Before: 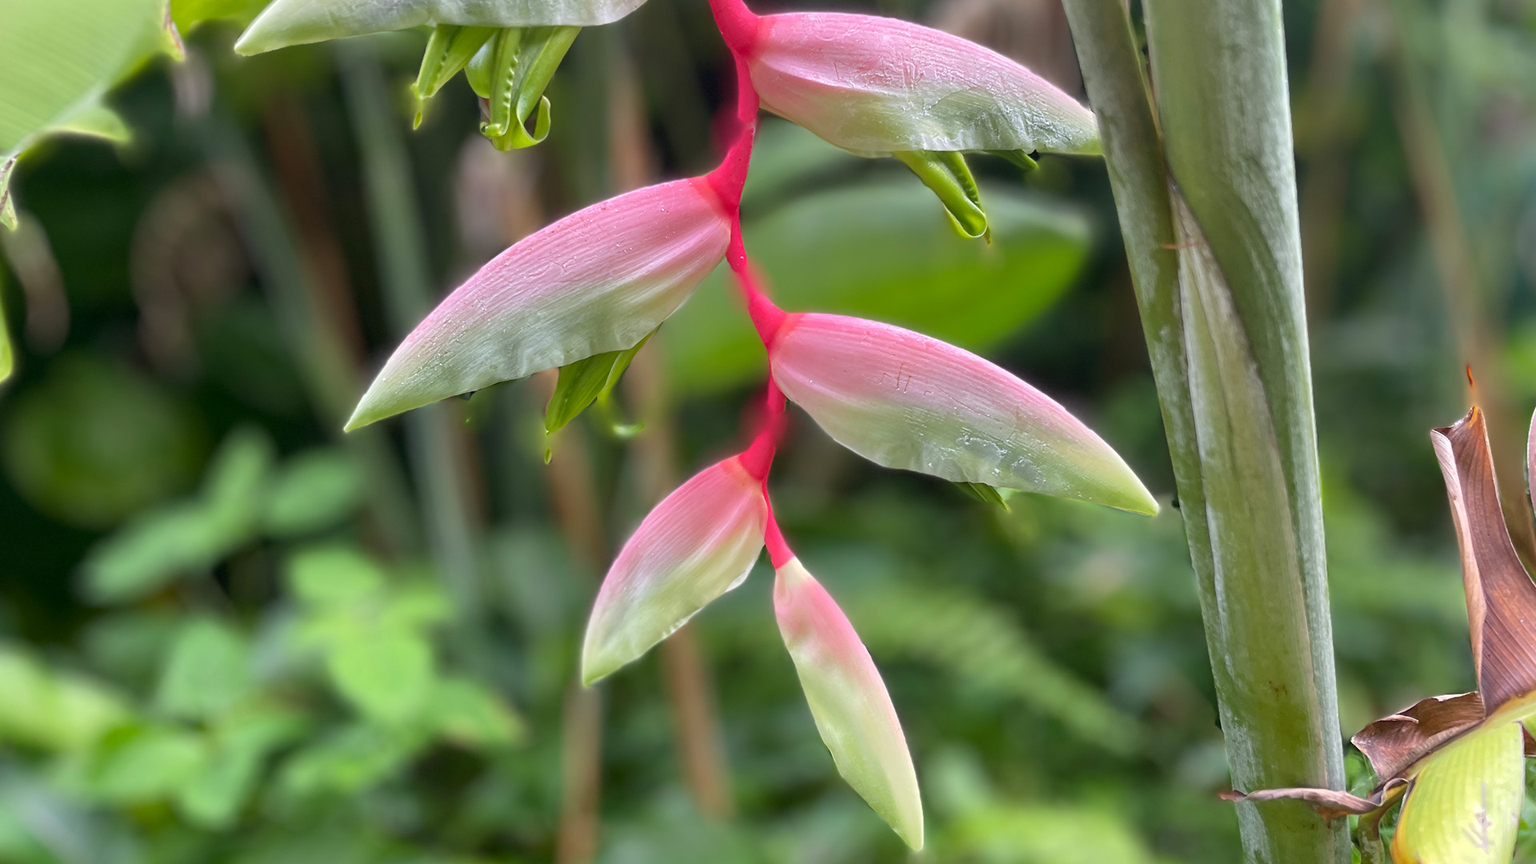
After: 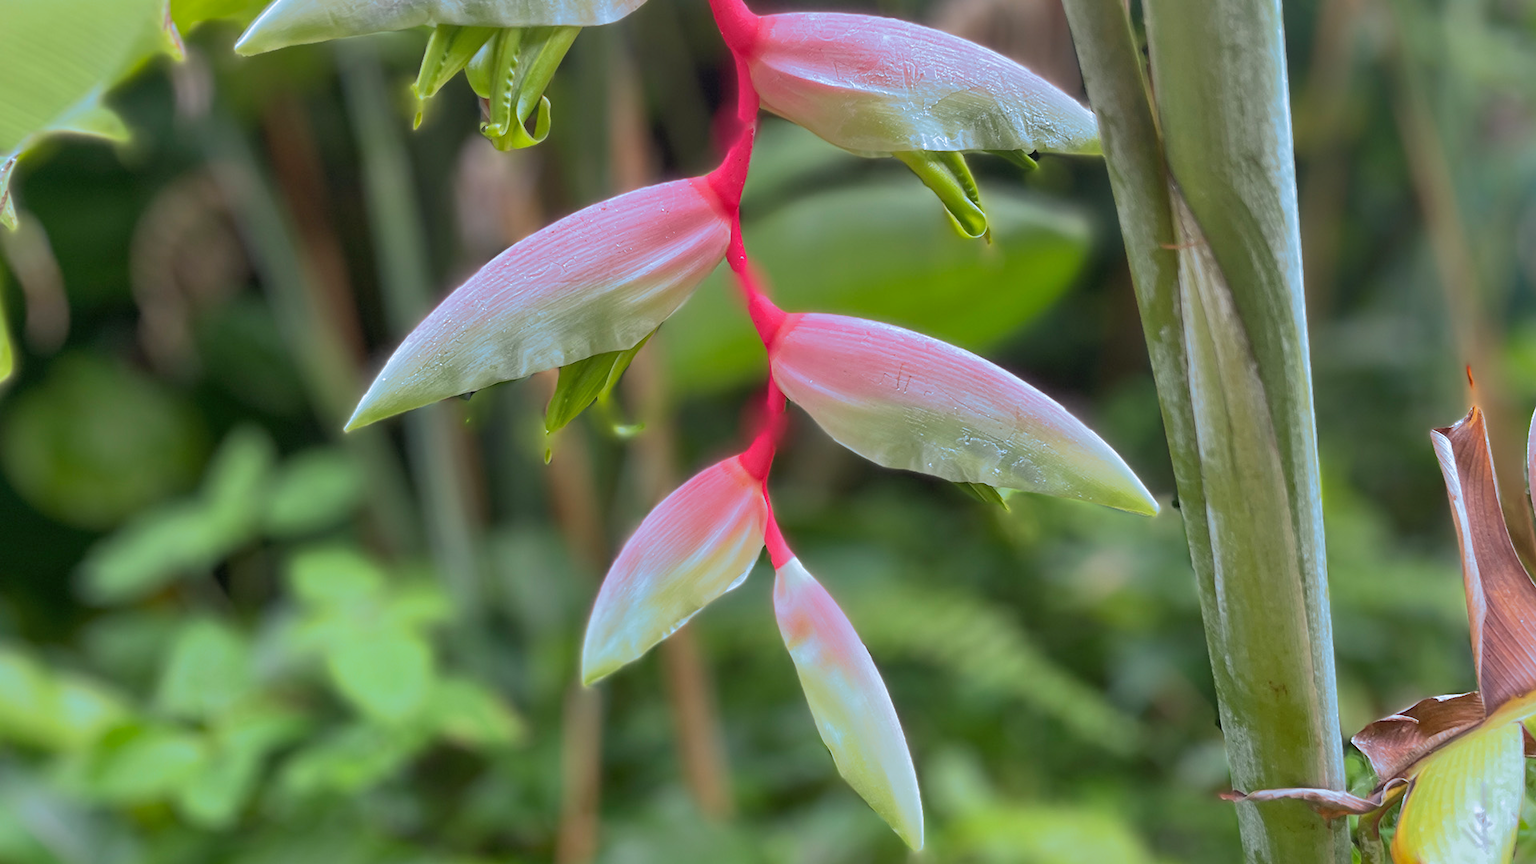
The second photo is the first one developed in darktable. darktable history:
split-toning: shadows › hue 351.18°, shadows › saturation 0.86, highlights › hue 218.82°, highlights › saturation 0.73, balance -19.167
shadows and highlights: on, module defaults
